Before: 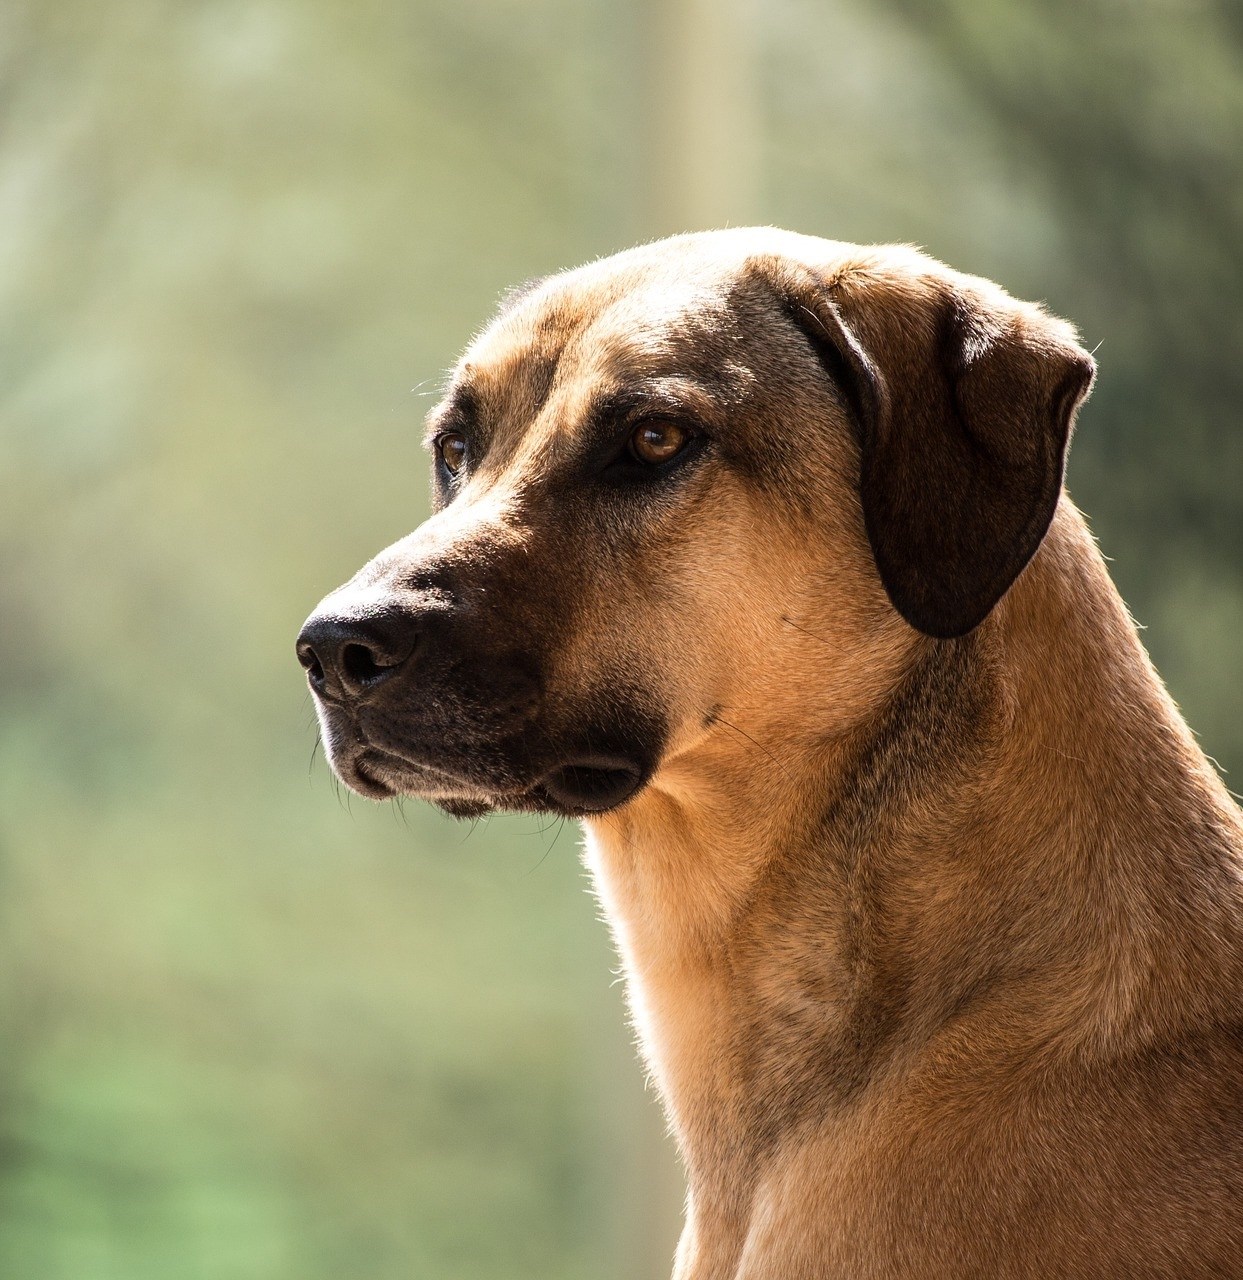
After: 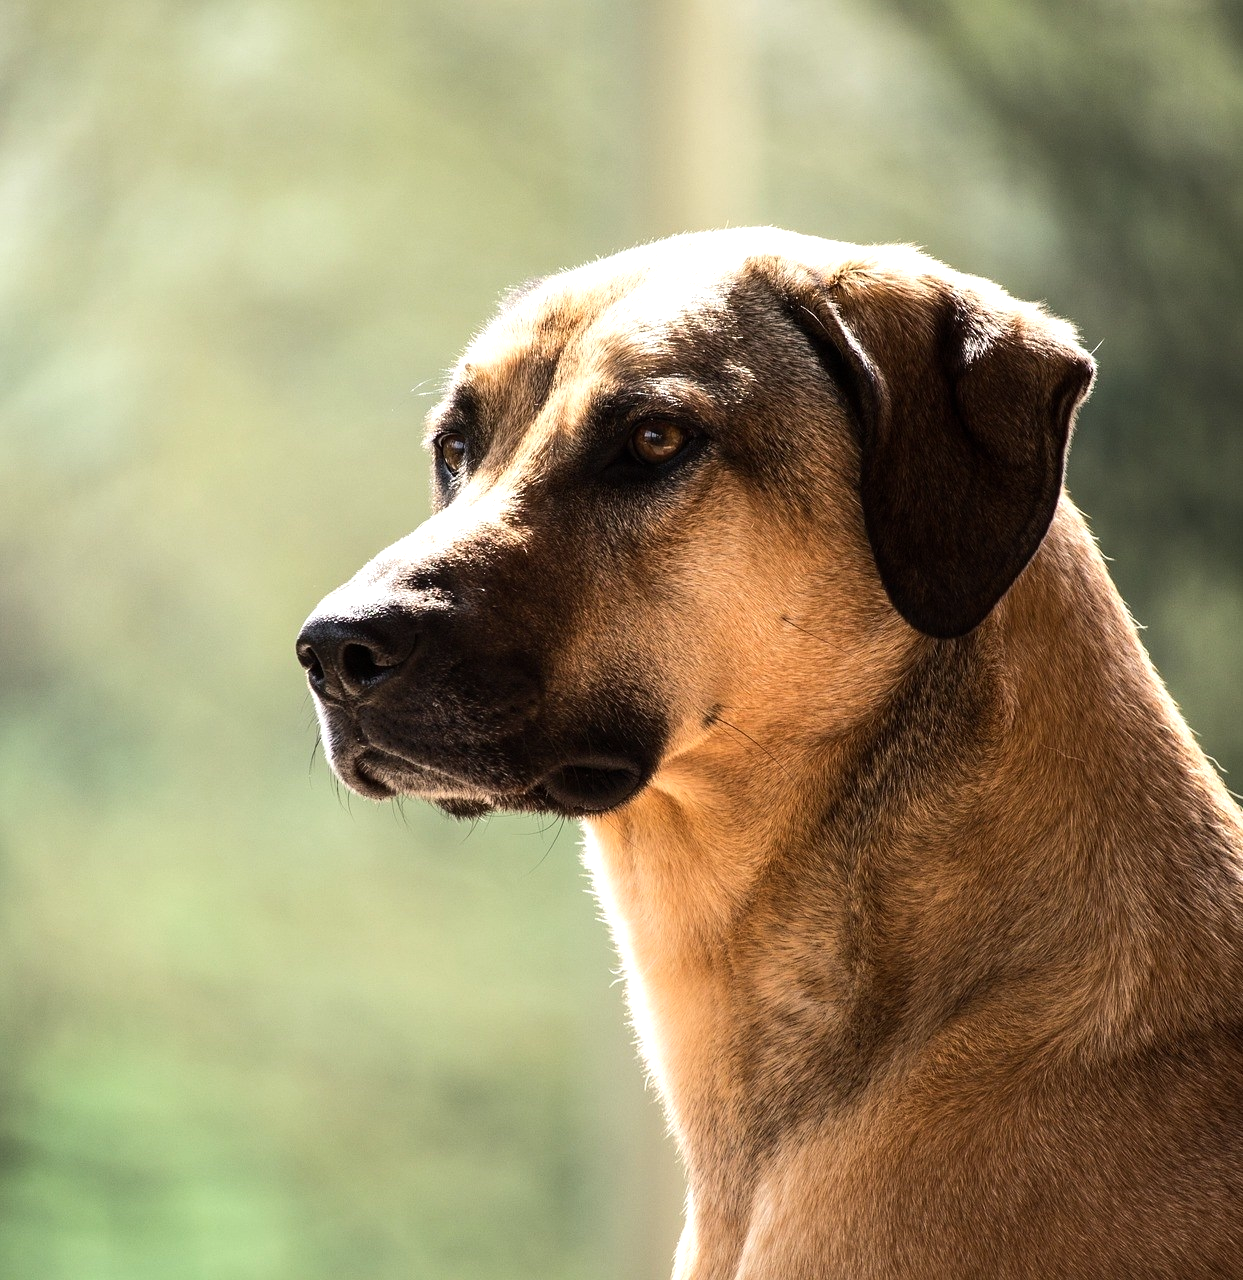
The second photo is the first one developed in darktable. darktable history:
tone equalizer: -8 EV -0.378 EV, -7 EV -0.415 EV, -6 EV -0.324 EV, -5 EV -0.222 EV, -3 EV 0.241 EV, -2 EV 0.363 EV, -1 EV 0.372 EV, +0 EV 0.411 EV, edges refinement/feathering 500, mask exposure compensation -1.57 EV, preserve details no
